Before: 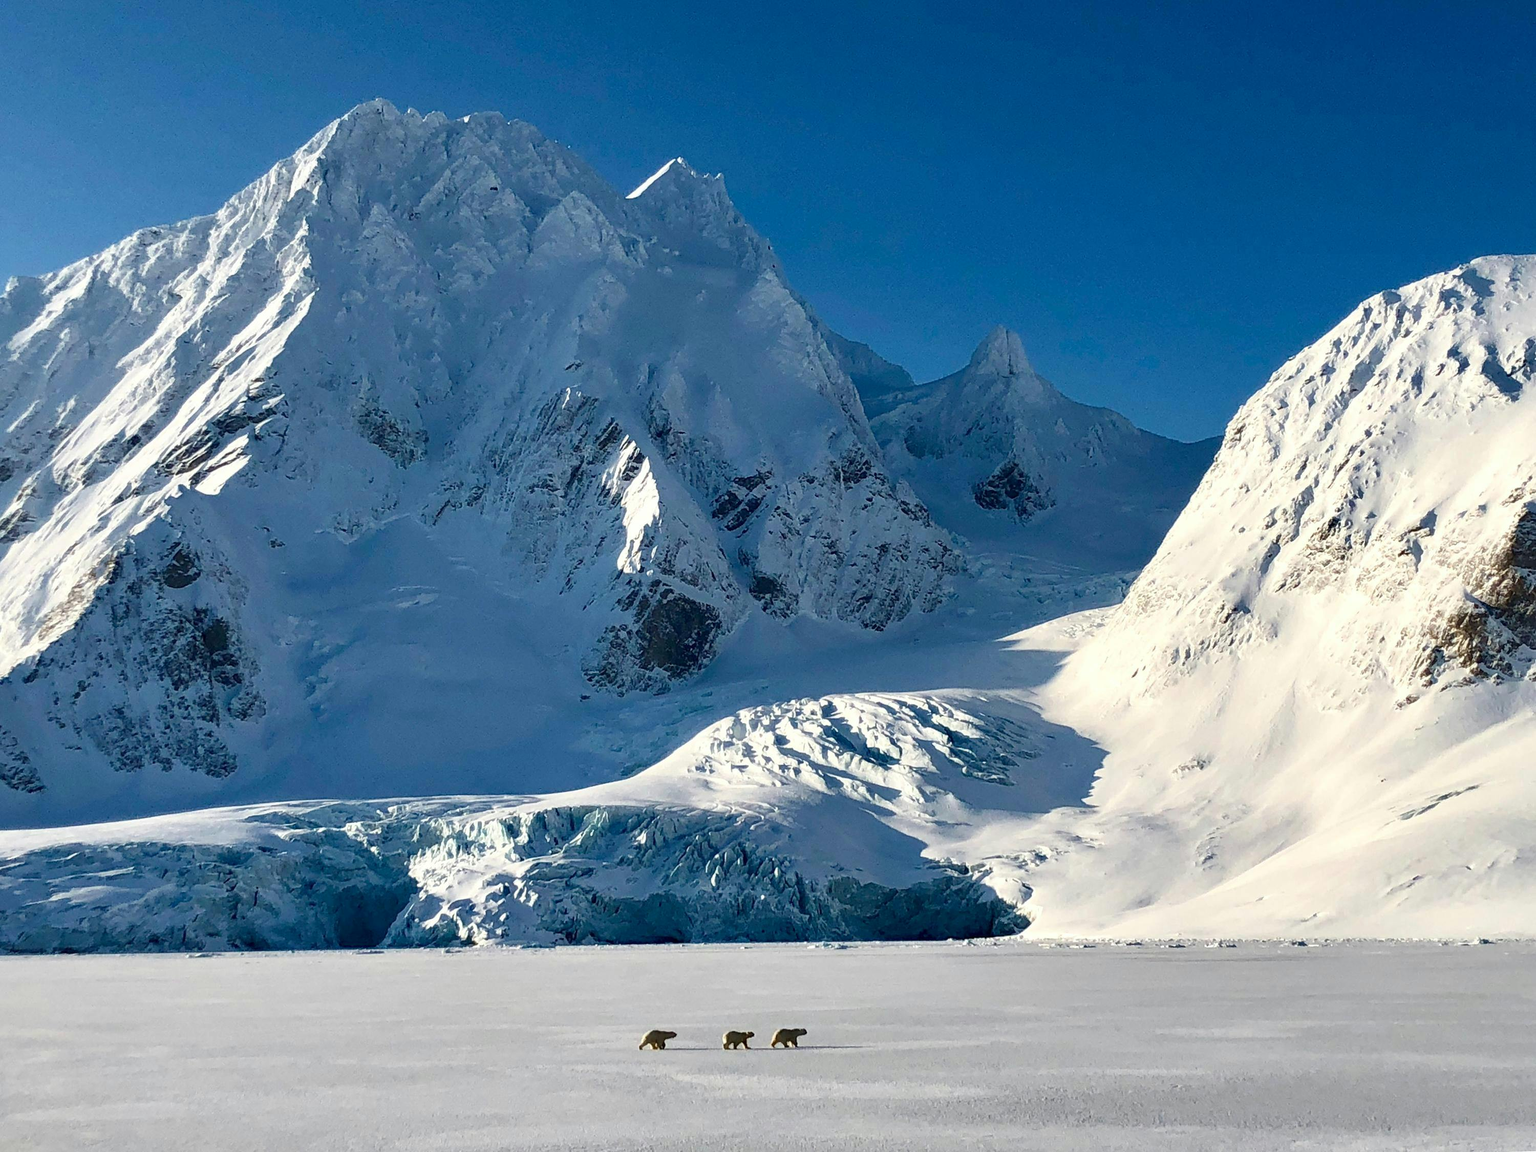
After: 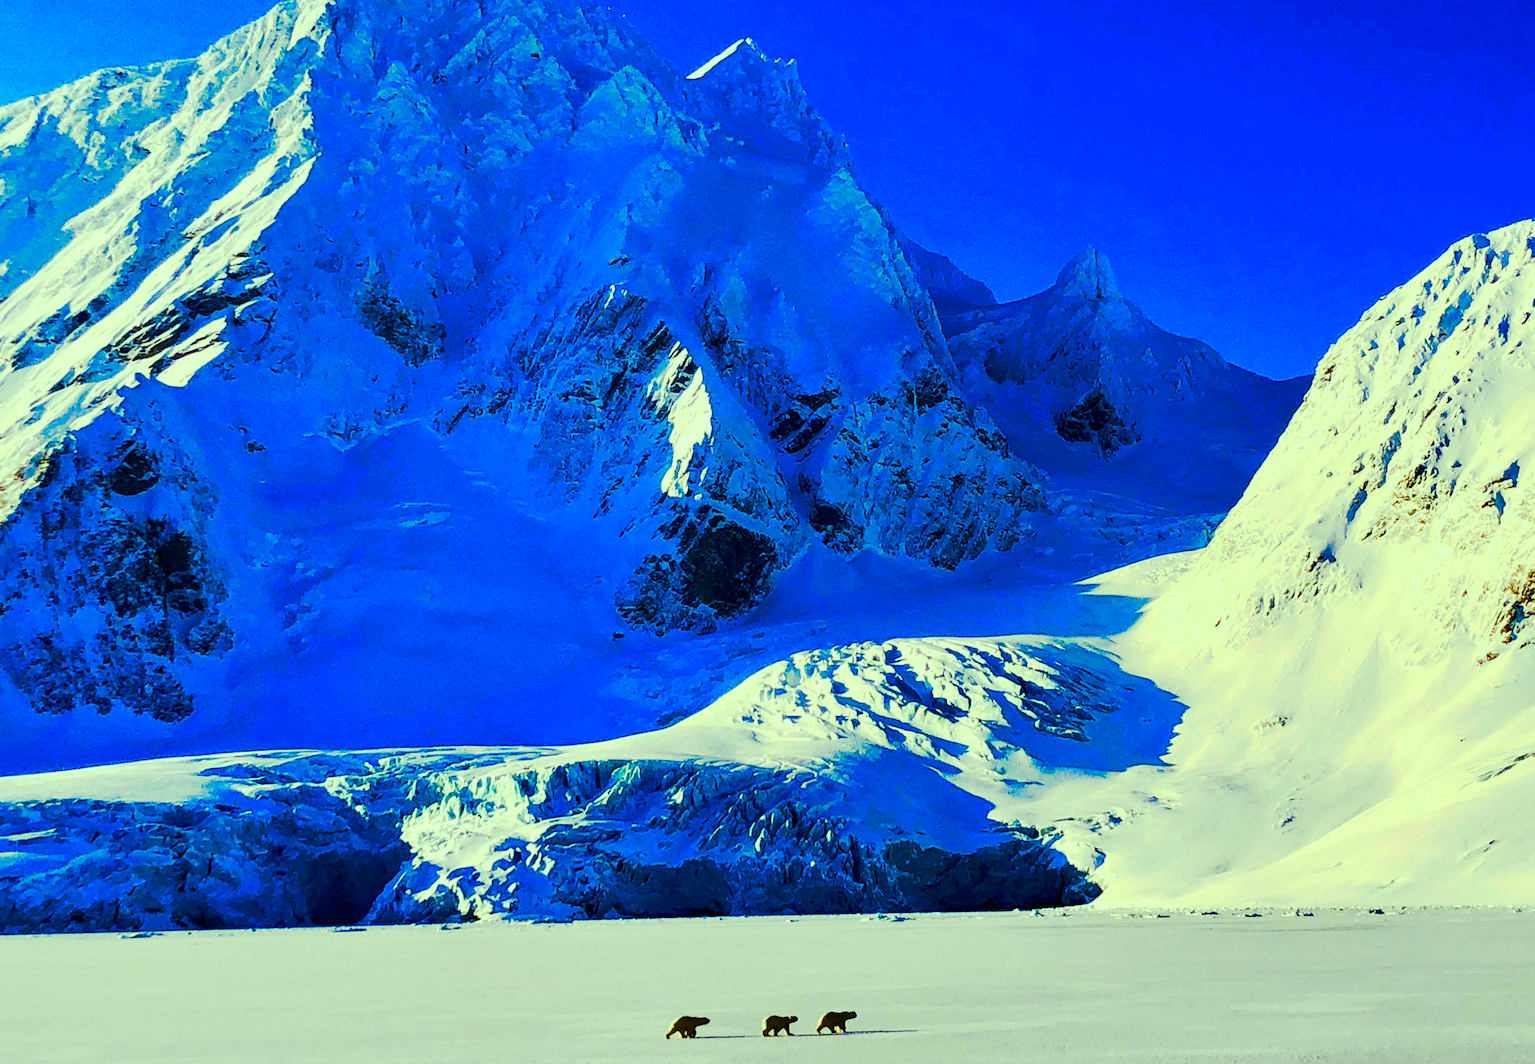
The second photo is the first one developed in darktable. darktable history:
crop and rotate: angle -1.96°, left 3.097%, top 4.154%, right 1.586%, bottom 0.529%
tone curve: curves: ch0 [(0, 0) (0.003, 0.002) (0.011, 0.004) (0.025, 0.005) (0.044, 0.009) (0.069, 0.013) (0.1, 0.017) (0.136, 0.036) (0.177, 0.066) (0.224, 0.102) (0.277, 0.143) (0.335, 0.197) (0.399, 0.268) (0.468, 0.389) (0.543, 0.549) (0.623, 0.714) (0.709, 0.801) (0.801, 0.854) (0.898, 0.9) (1, 1)], preserve colors none
color correction: highlights a* -10.77, highlights b* 9.8, saturation 1.72
rotate and perspective: rotation -0.013°, lens shift (vertical) -0.027, lens shift (horizontal) 0.178, crop left 0.016, crop right 0.989, crop top 0.082, crop bottom 0.918
color balance rgb: perceptual saturation grading › global saturation 20%, perceptual saturation grading › highlights -25%, perceptual saturation grading › shadows 25%
